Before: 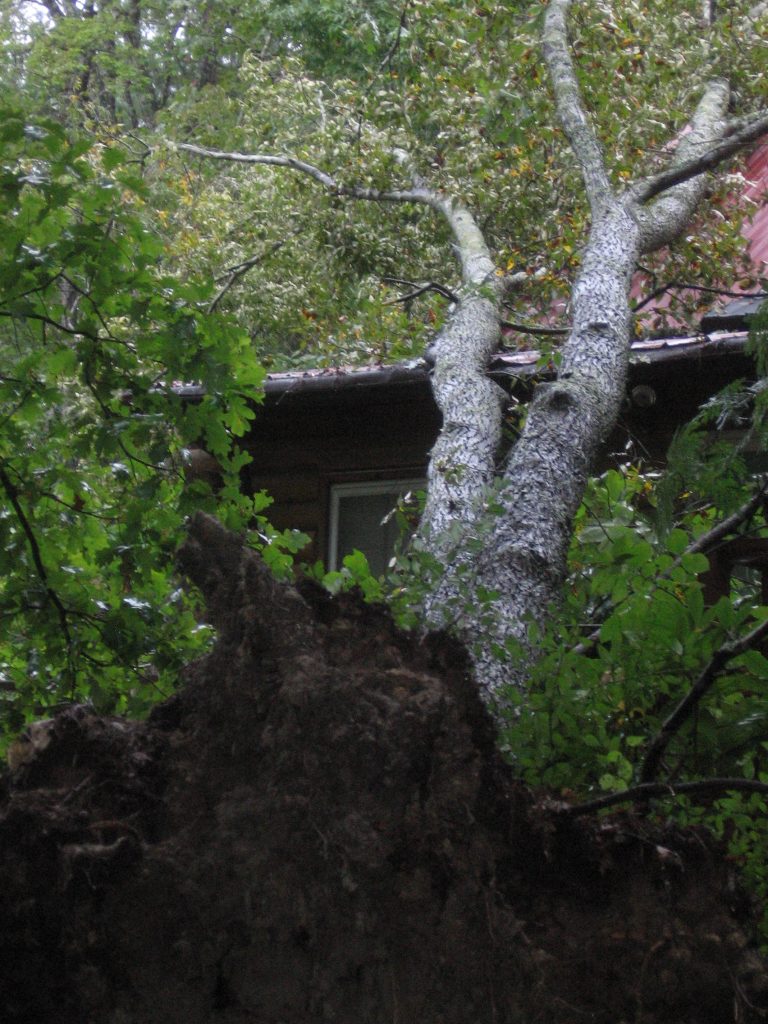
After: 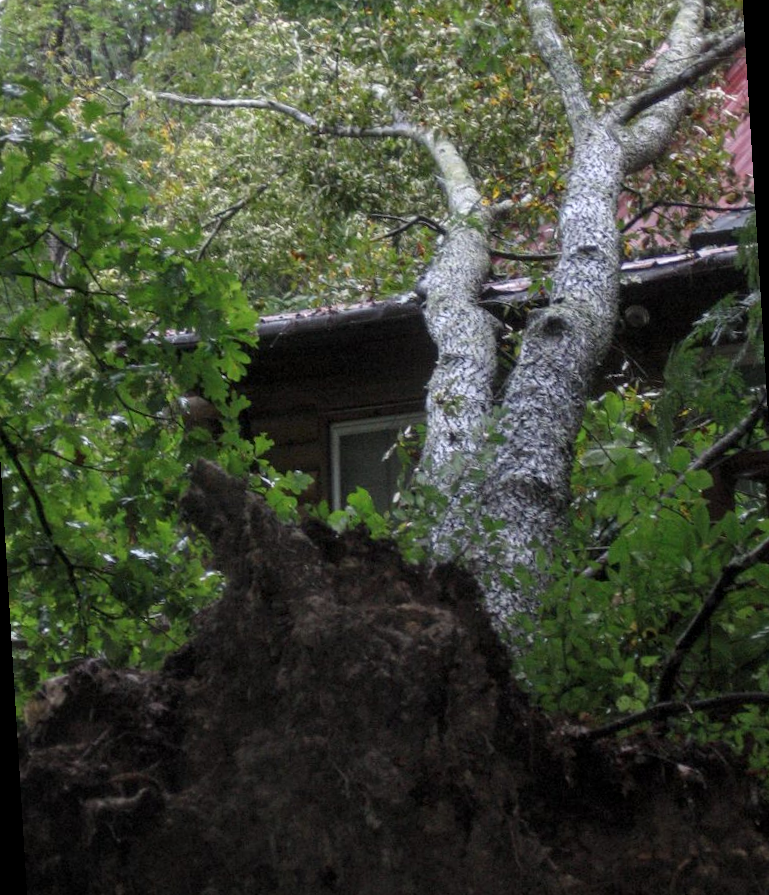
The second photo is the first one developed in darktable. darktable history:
rotate and perspective: rotation -3.52°, crop left 0.036, crop right 0.964, crop top 0.081, crop bottom 0.919
local contrast: on, module defaults
